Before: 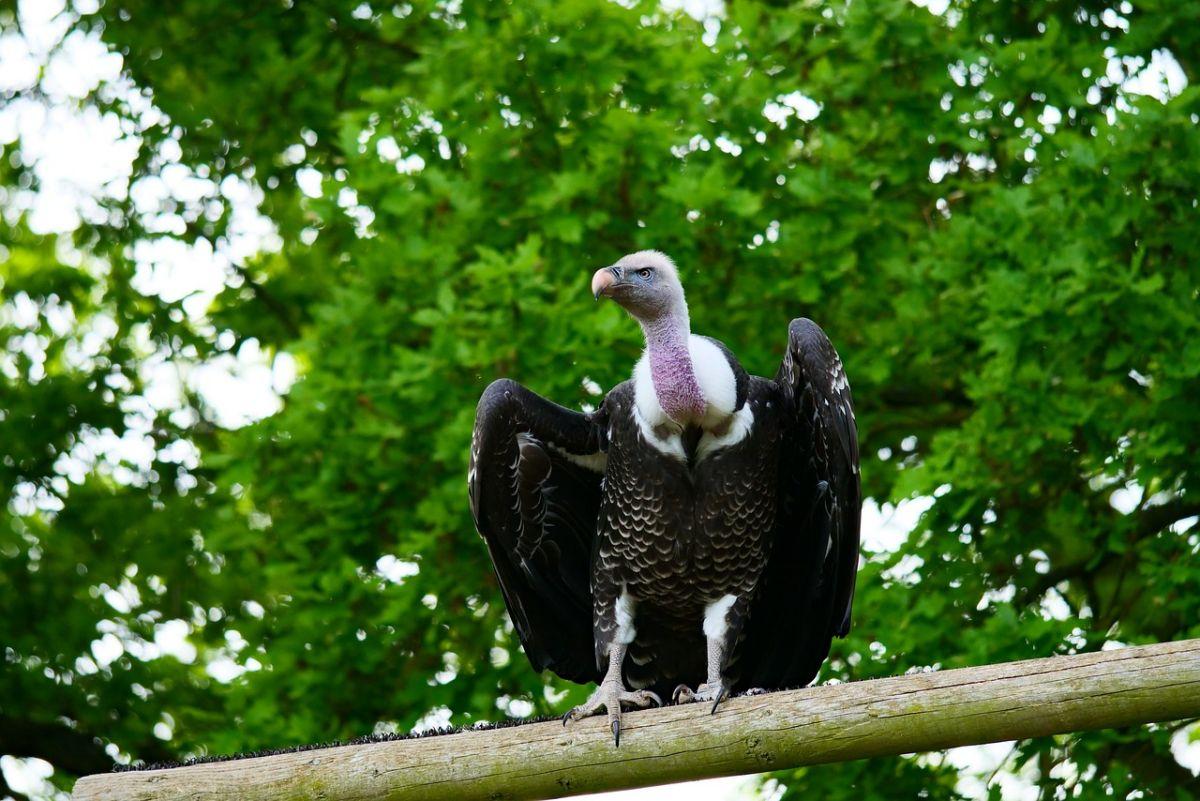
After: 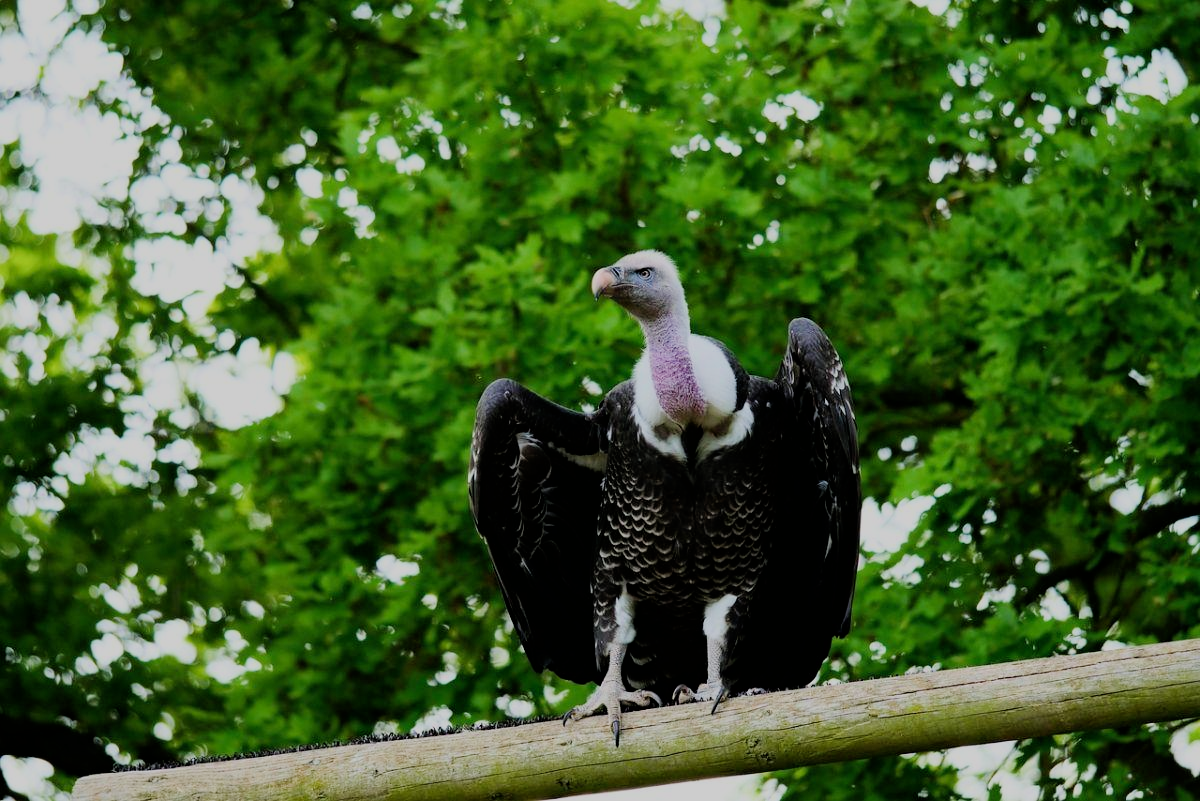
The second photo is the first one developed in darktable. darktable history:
filmic rgb: black relative exposure -6.95 EV, white relative exposure 5.68 EV, hardness 2.84
